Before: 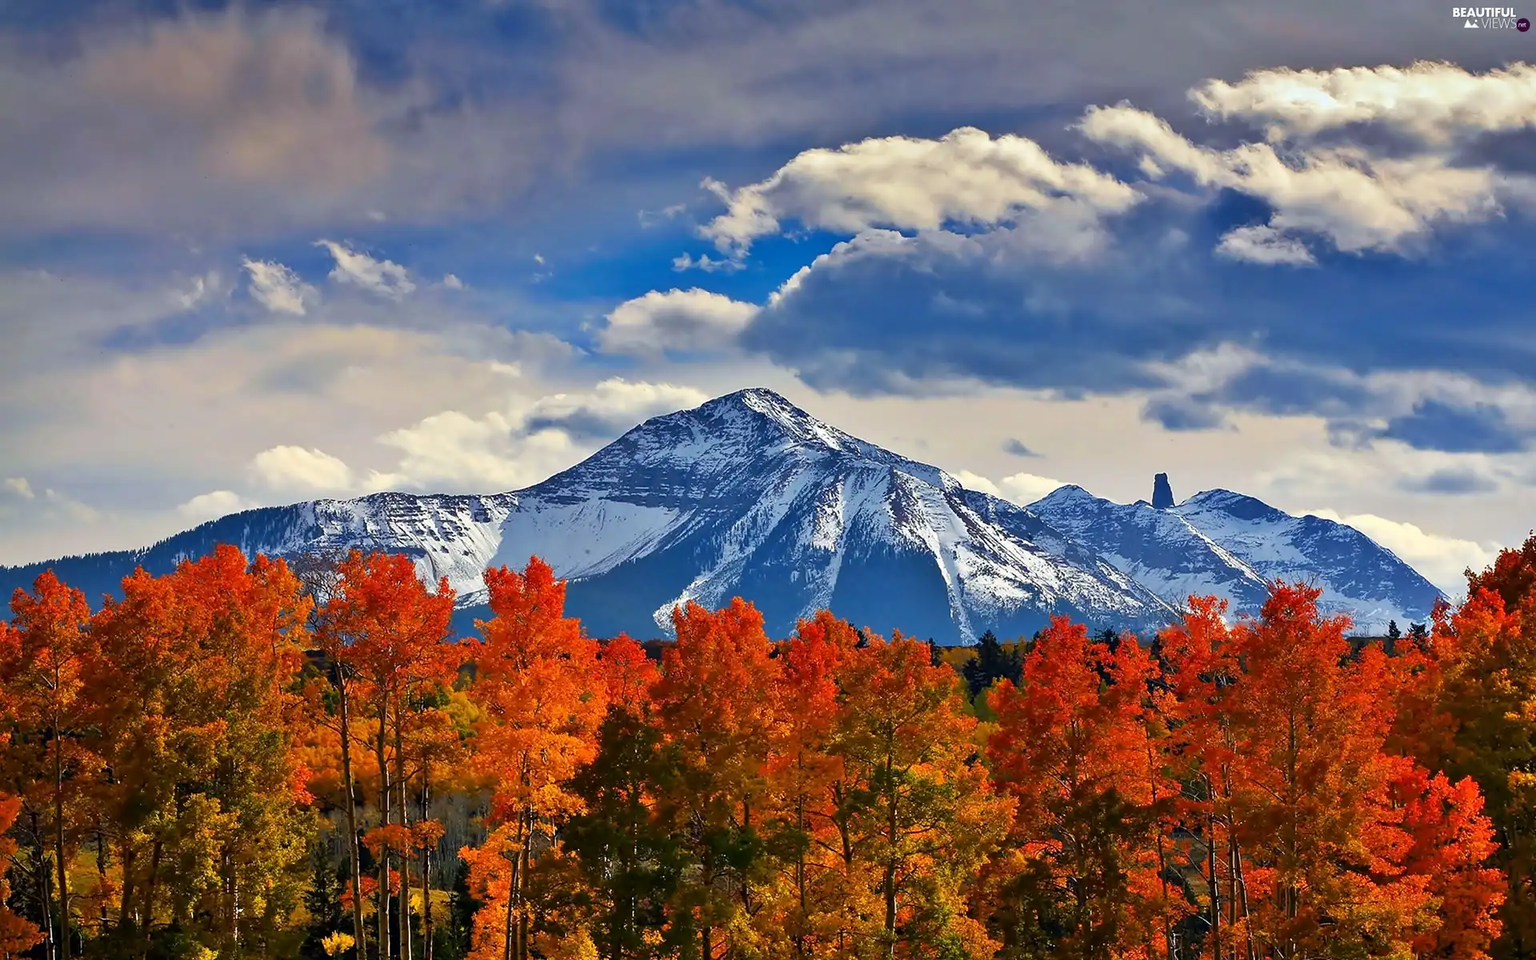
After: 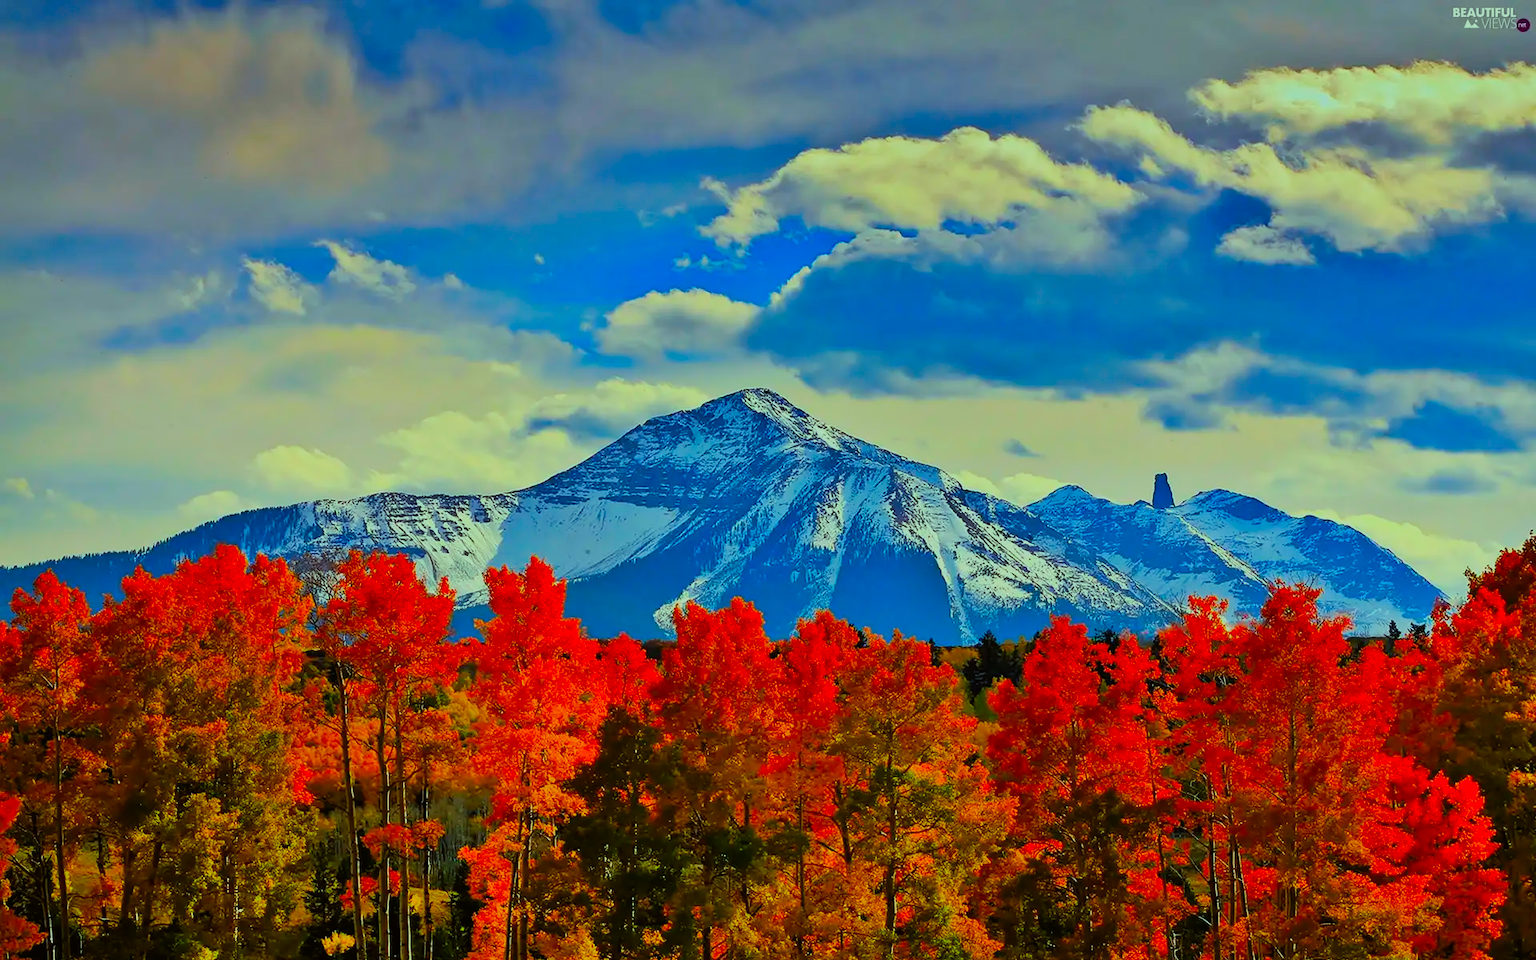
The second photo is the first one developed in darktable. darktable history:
filmic rgb: black relative exposure -7.65 EV, white relative exposure 4.56 EV, hardness 3.61, color science v6 (2022)
color balance: lift [1.004, 1.002, 1.002, 0.998], gamma [1, 1.007, 1.002, 0.993], gain [1, 0.977, 1.013, 1.023], contrast -3.64%
color correction: highlights a* -10.77, highlights b* 9.8, saturation 1.72
